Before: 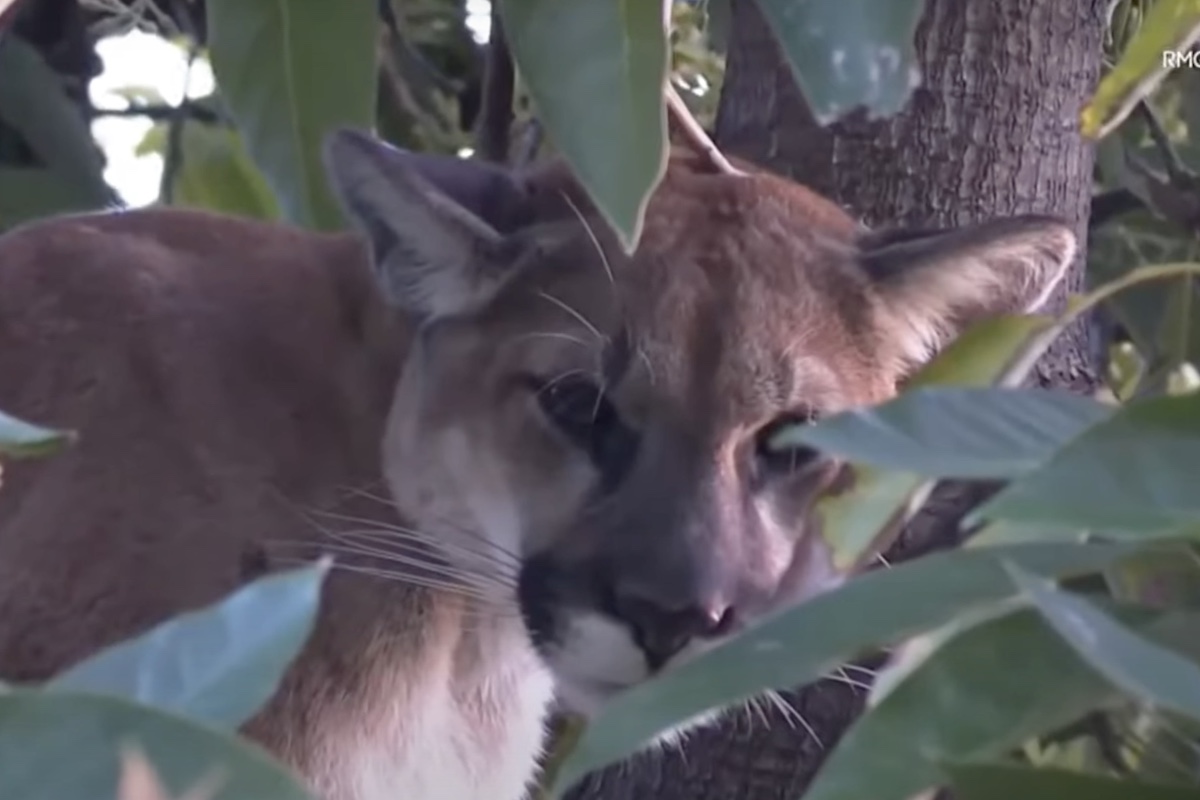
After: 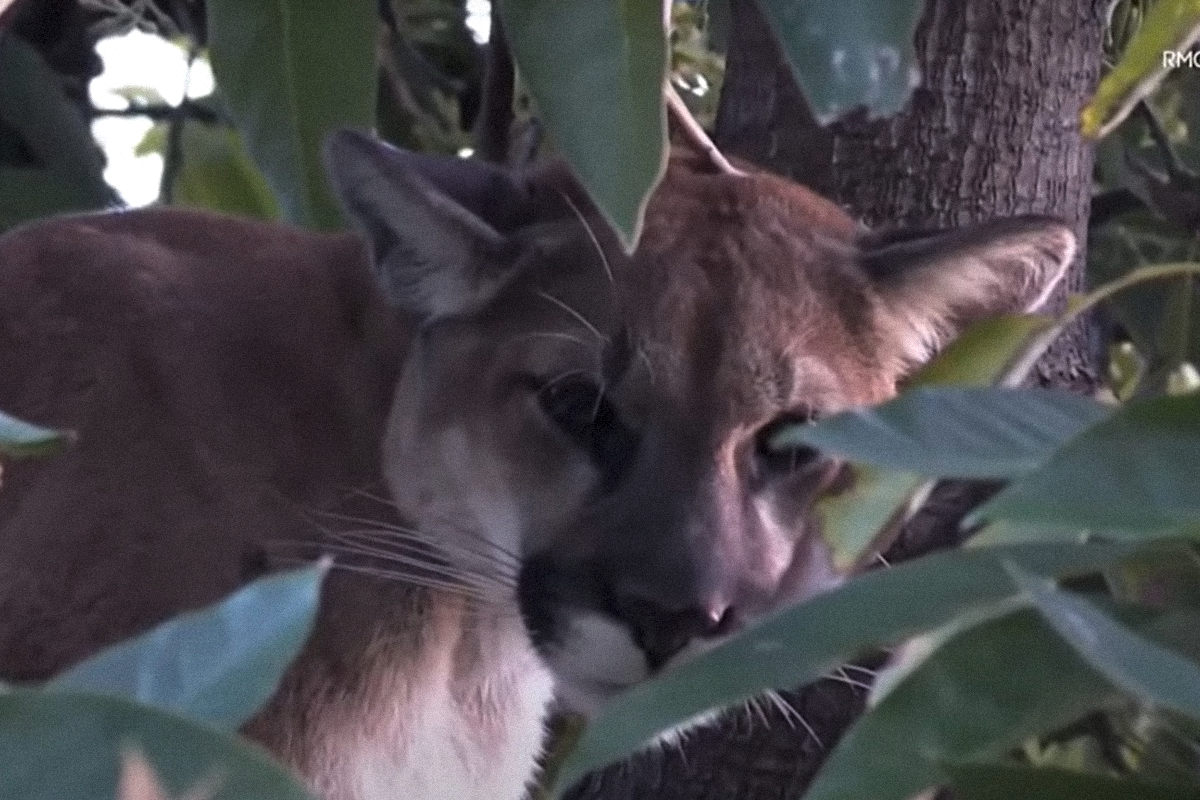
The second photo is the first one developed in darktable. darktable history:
grain: mid-tones bias 0%
levels: levels [0.029, 0.545, 0.971]
